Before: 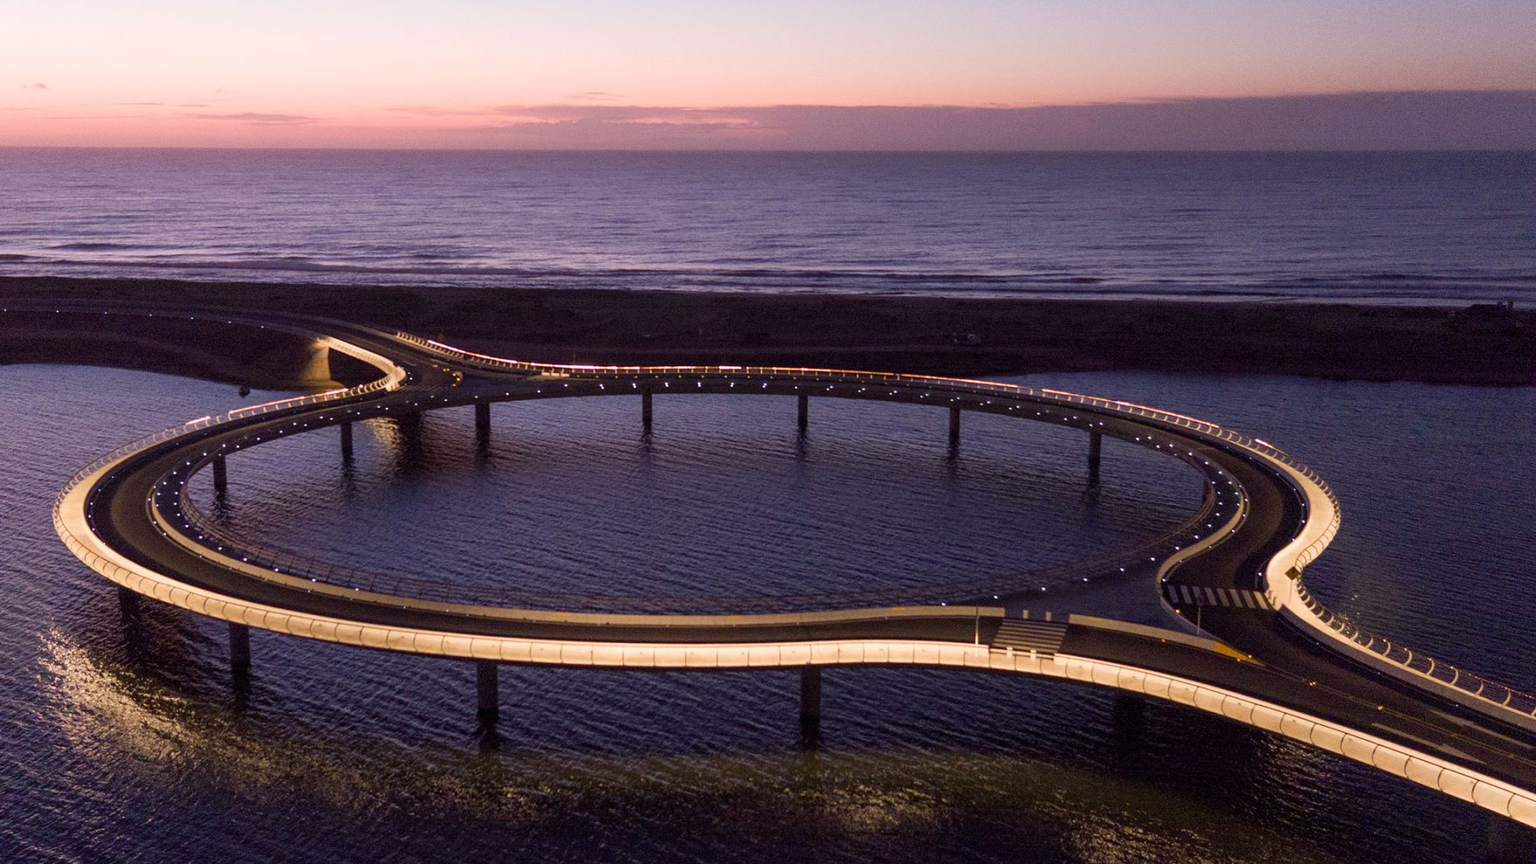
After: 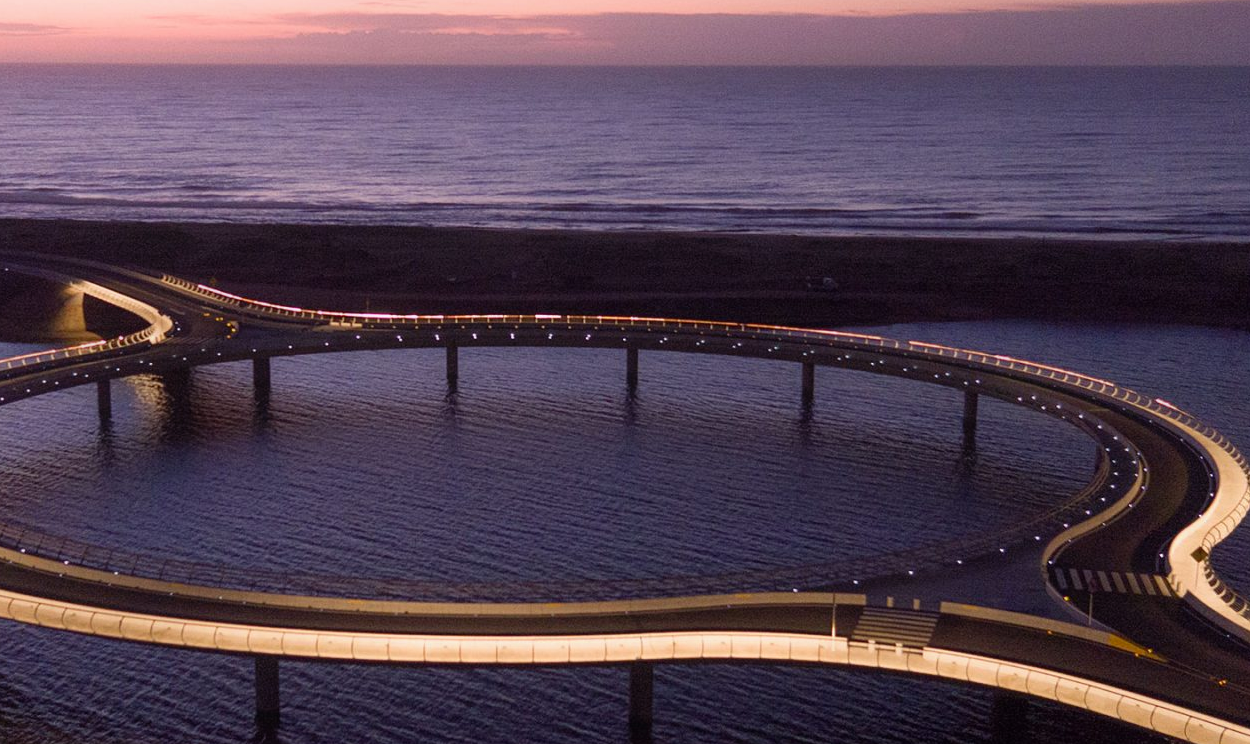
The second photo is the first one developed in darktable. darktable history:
crop and rotate: left 16.715%, top 10.938%, right 12.946%, bottom 14.627%
contrast equalizer: octaves 7, y [[0.5, 0.488, 0.462, 0.461, 0.491, 0.5], [0.5 ×6], [0.5 ×6], [0 ×6], [0 ×6]]
